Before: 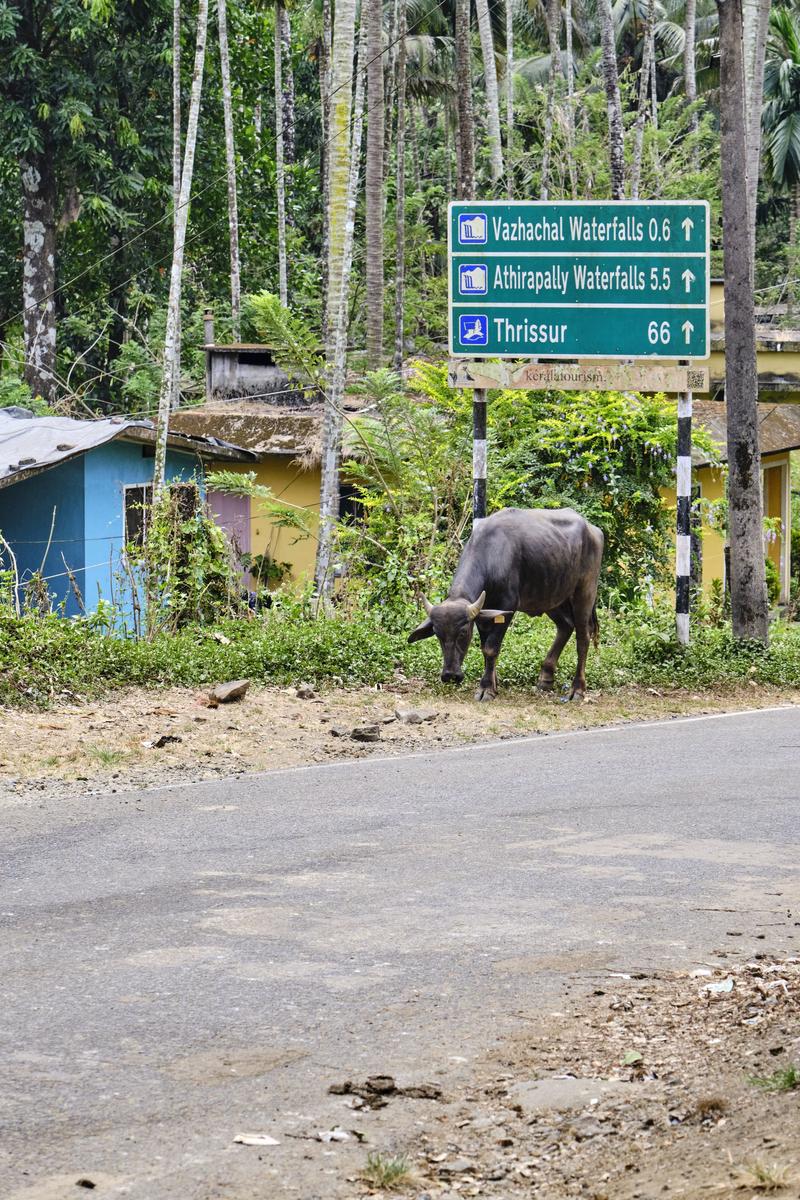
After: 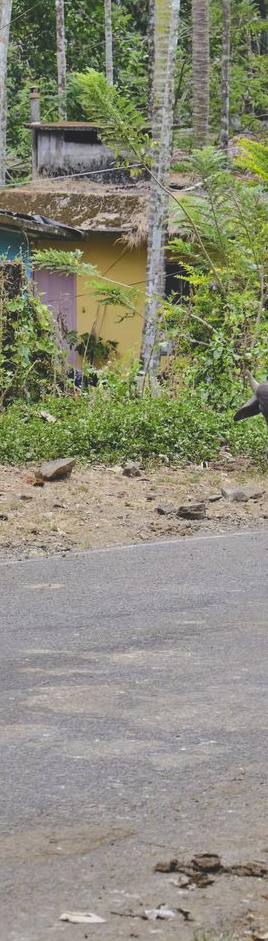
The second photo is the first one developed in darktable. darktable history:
crop and rotate: left 21.77%, top 18.528%, right 44.676%, bottom 2.997%
shadows and highlights: shadows 40, highlights -60
exposure: black level correction -0.014, exposure -0.193 EV, compensate highlight preservation false
